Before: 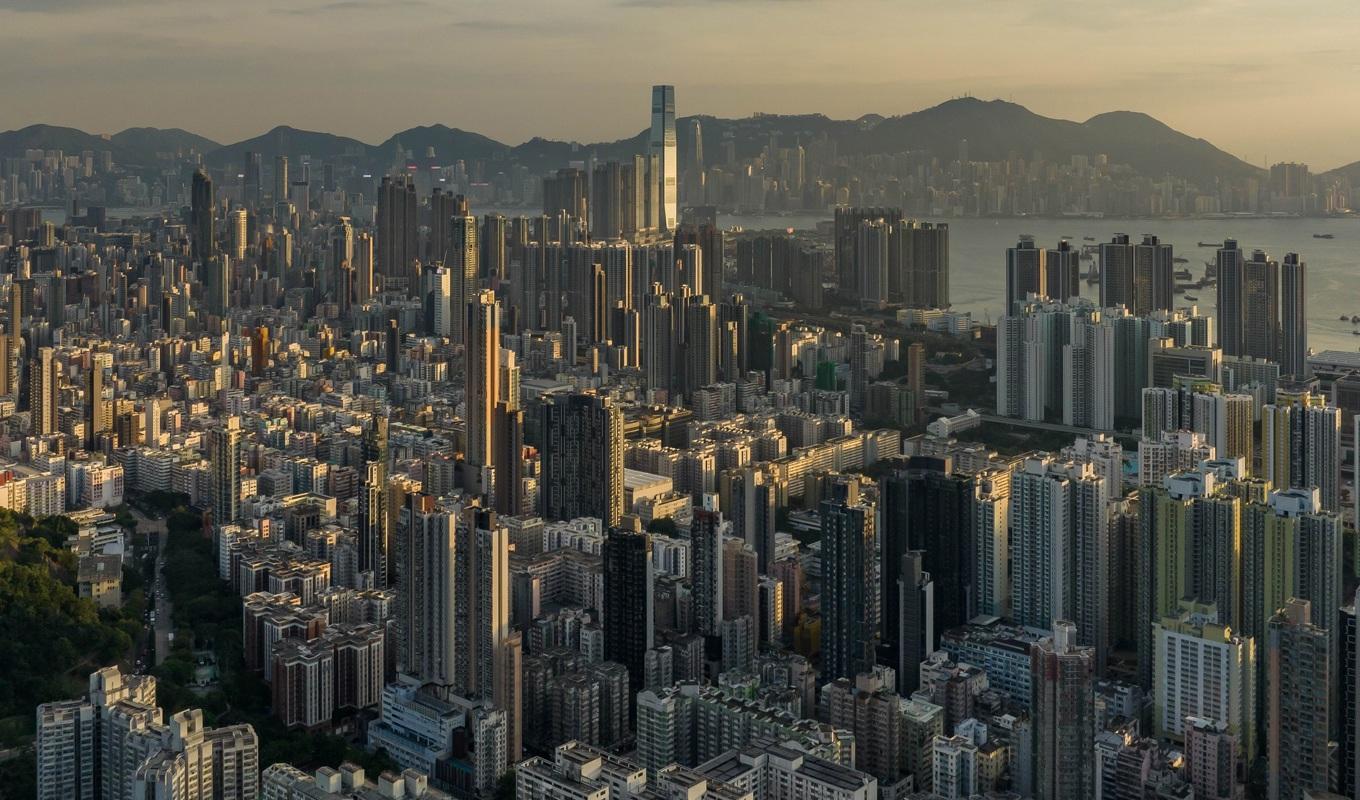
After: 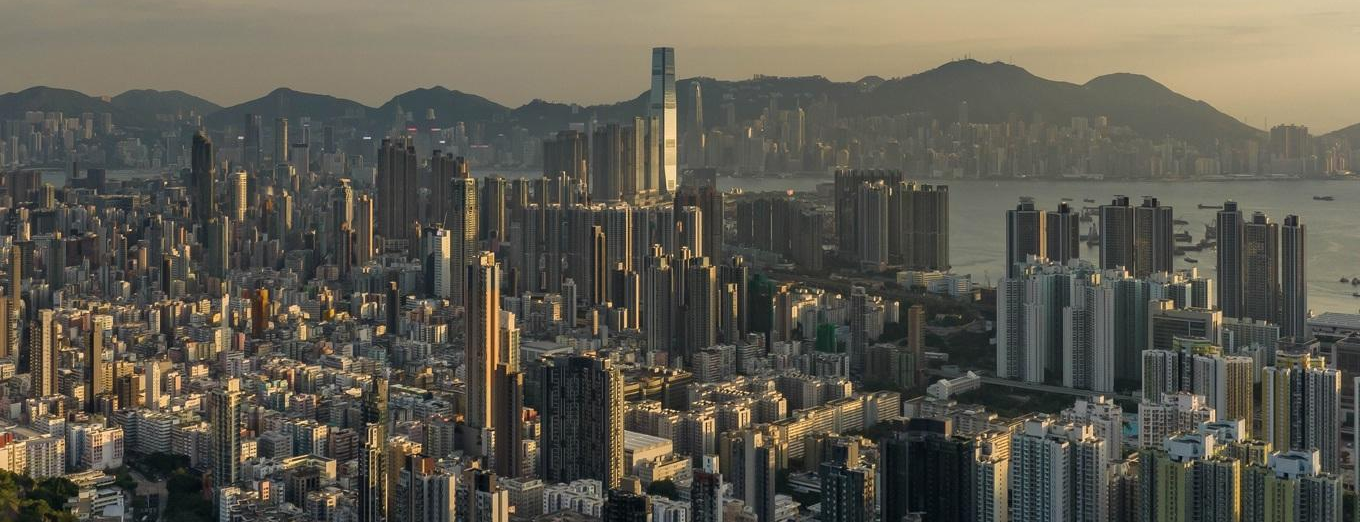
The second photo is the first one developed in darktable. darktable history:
crop and rotate: top 4.867%, bottom 29.874%
